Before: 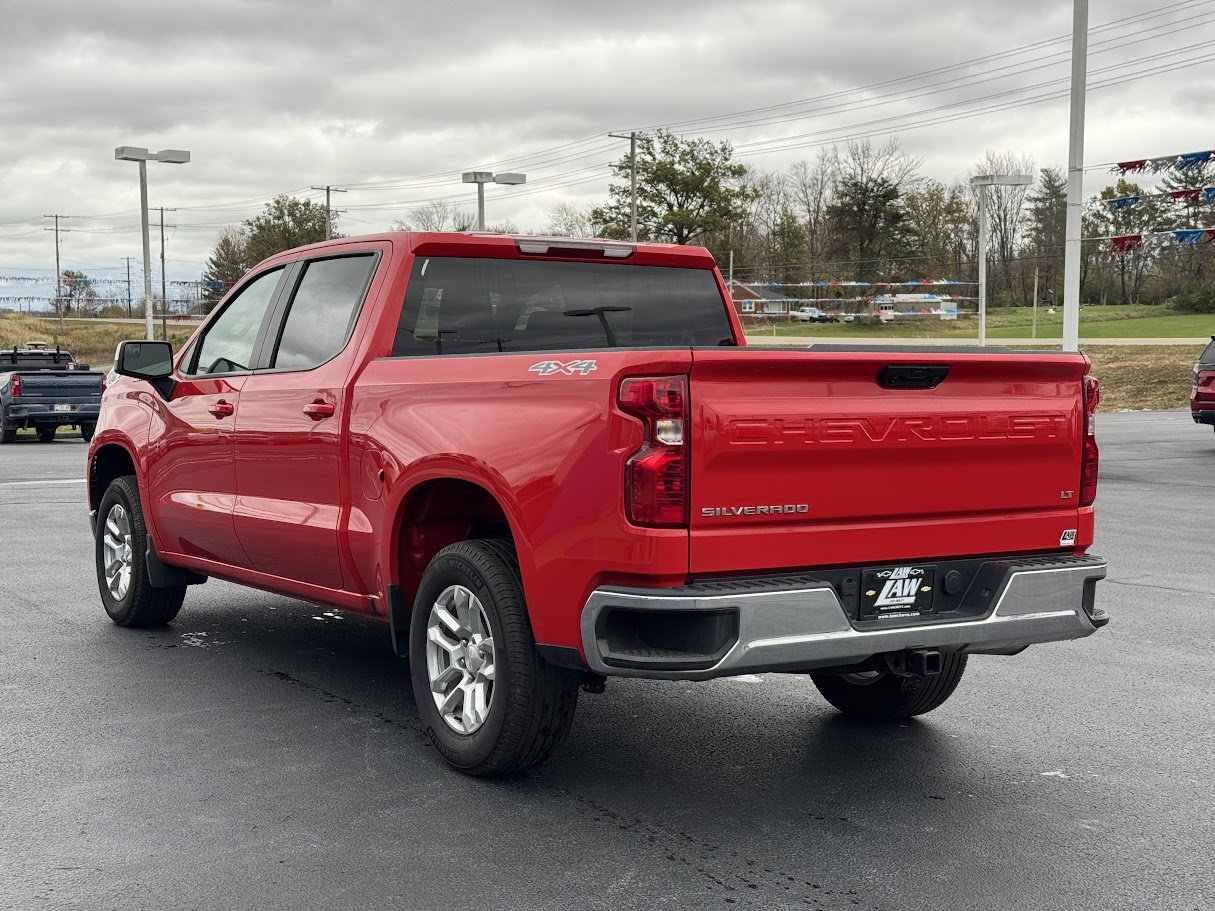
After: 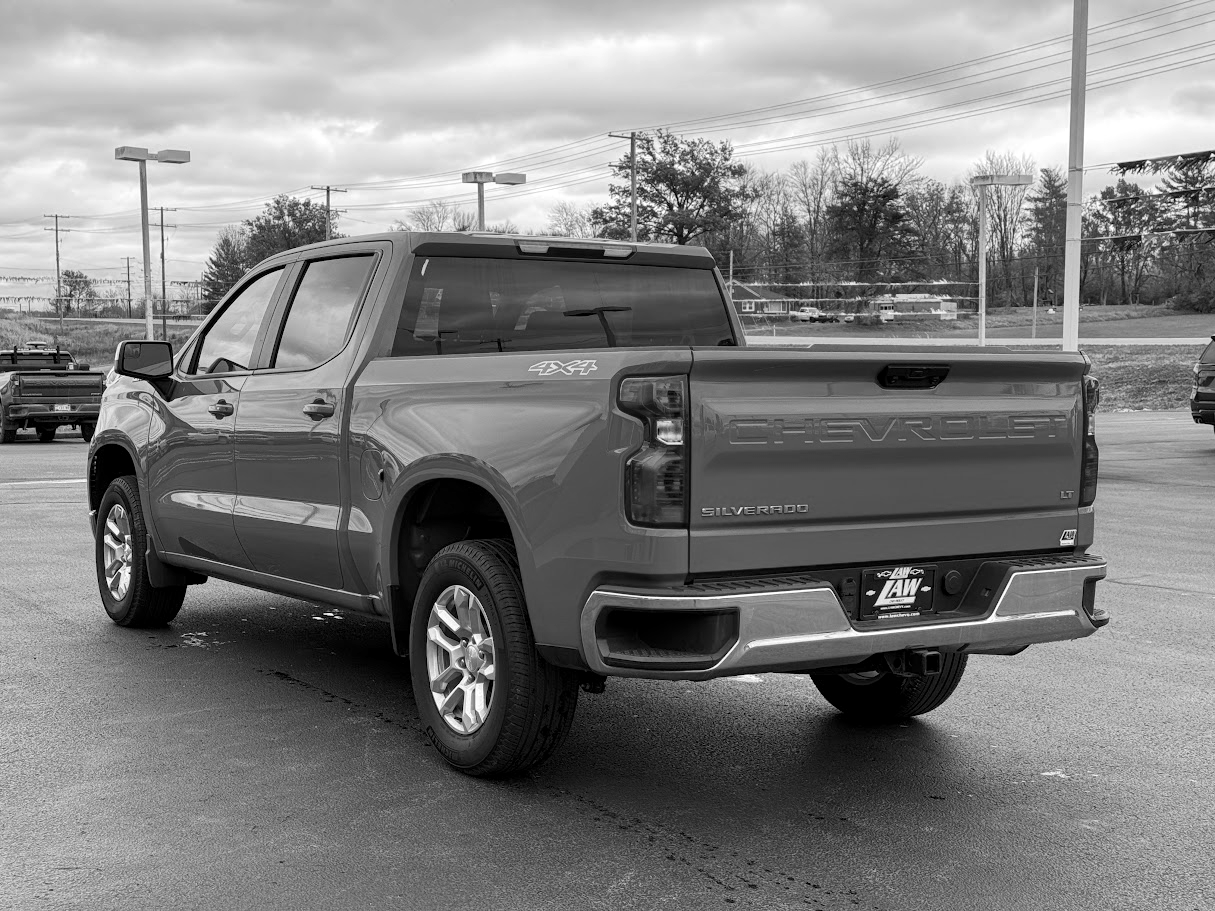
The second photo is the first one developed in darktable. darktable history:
local contrast: highlights 100%, shadows 100%, detail 120%, midtone range 0.2
monochrome: on, module defaults
